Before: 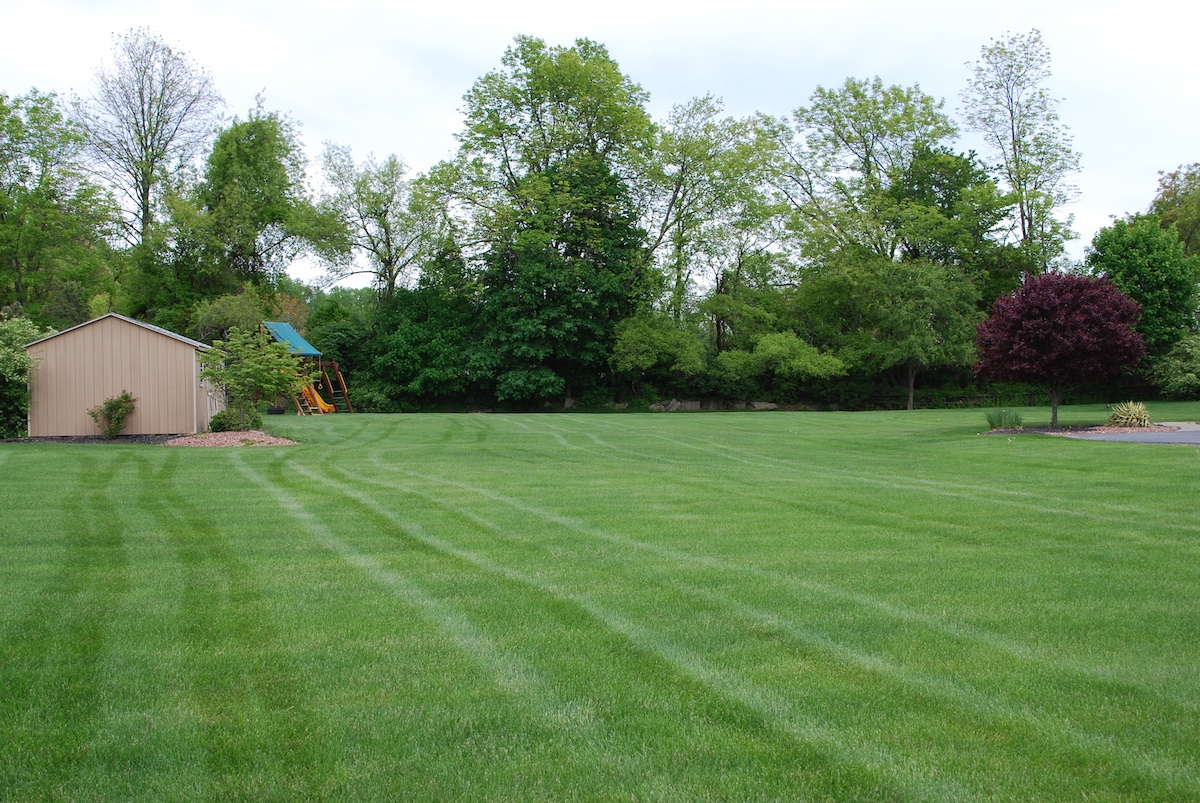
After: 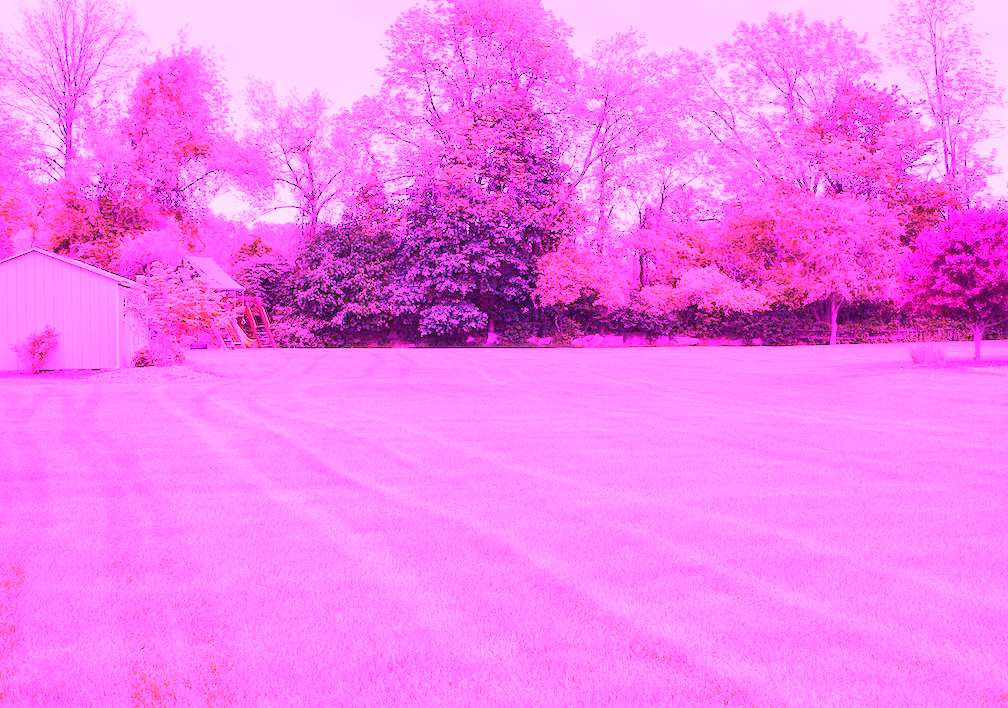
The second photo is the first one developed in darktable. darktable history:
white balance: red 8, blue 8
graduated density: on, module defaults
crop: left 6.446%, top 8.188%, right 9.538%, bottom 3.548%
